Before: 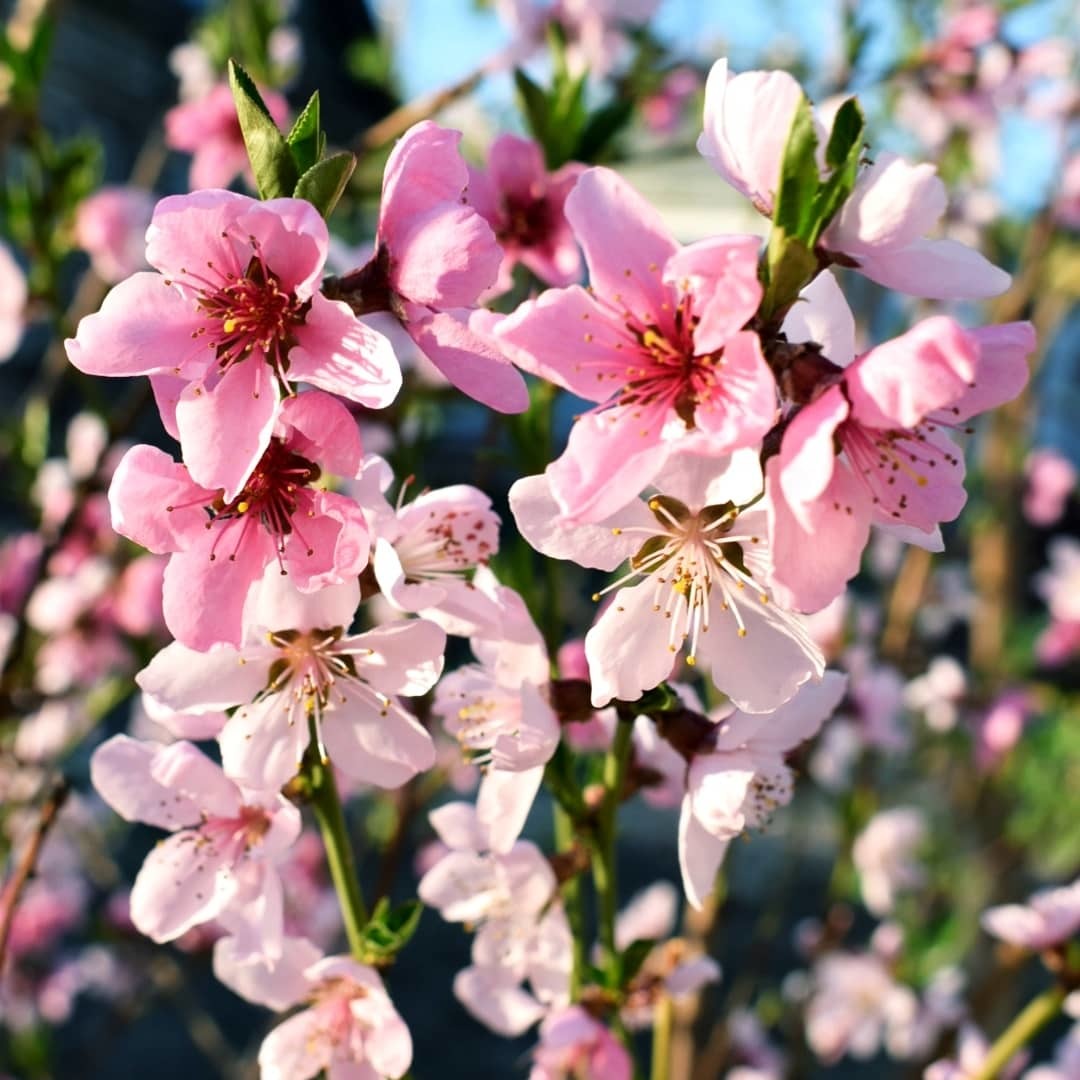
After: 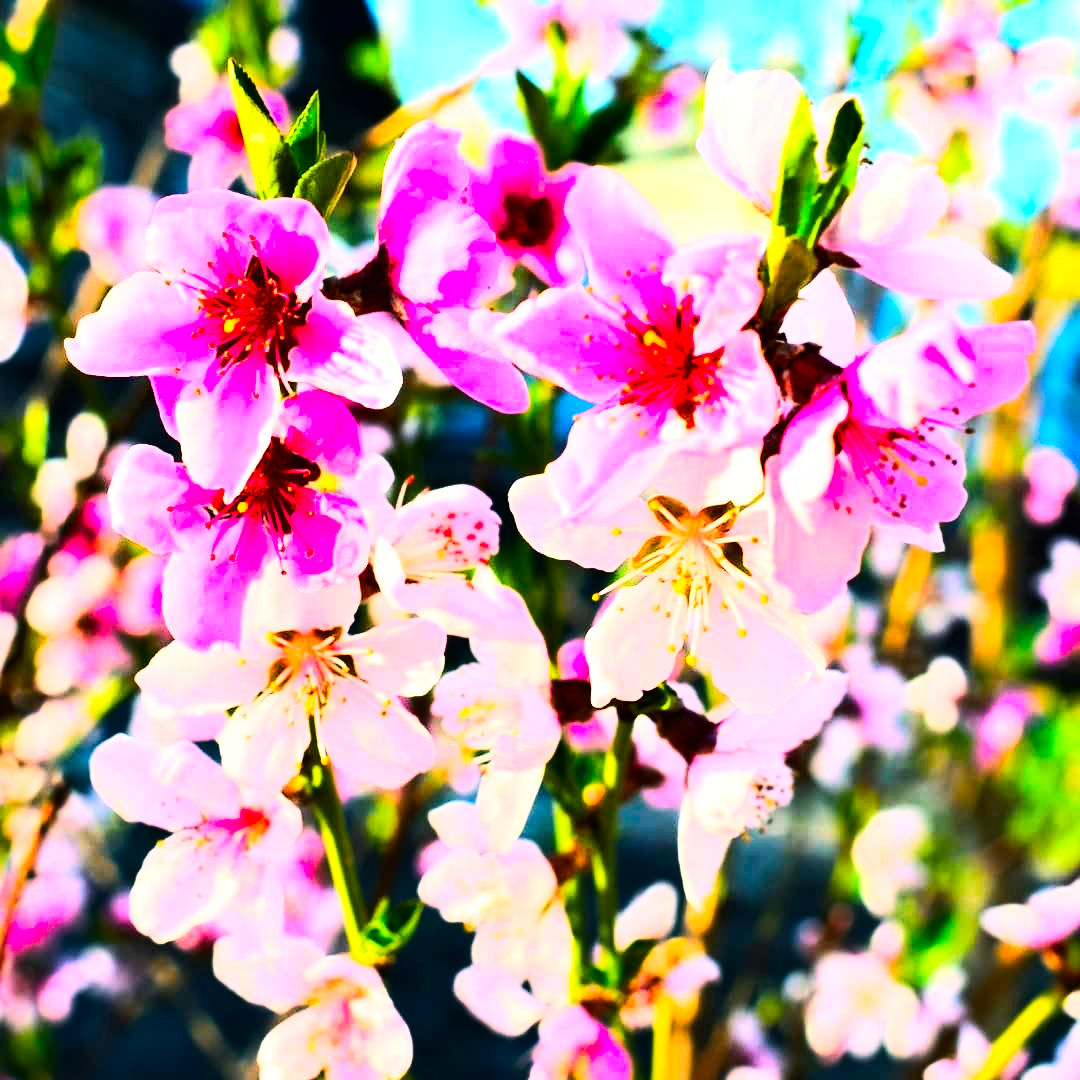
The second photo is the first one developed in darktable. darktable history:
tone equalizer: -8 EV 0.001 EV, -7 EV -0.002 EV, -6 EV 0.005 EV, -5 EV -0.03 EV, -4 EV -0.106 EV, -3 EV -0.176 EV, -2 EV 0.221 EV, -1 EV 0.723 EV, +0 EV 0.499 EV
base curve: curves: ch0 [(0, 0) (0.007, 0.004) (0.027, 0.03) (0.046, 0.07) (0.207, 0.54) (0.442, 0.872) (0.673, 0.972) (1, 1)]
contrast brightness saturation: saturation 0.513
color balance rgb: highlights gain › luminance 0.423%, highlights gain › chroma 0.48%, highlights gain › hue 43.92°, perceptual saturation grading › global saturation 25.445%, global vibrance 15.079%
